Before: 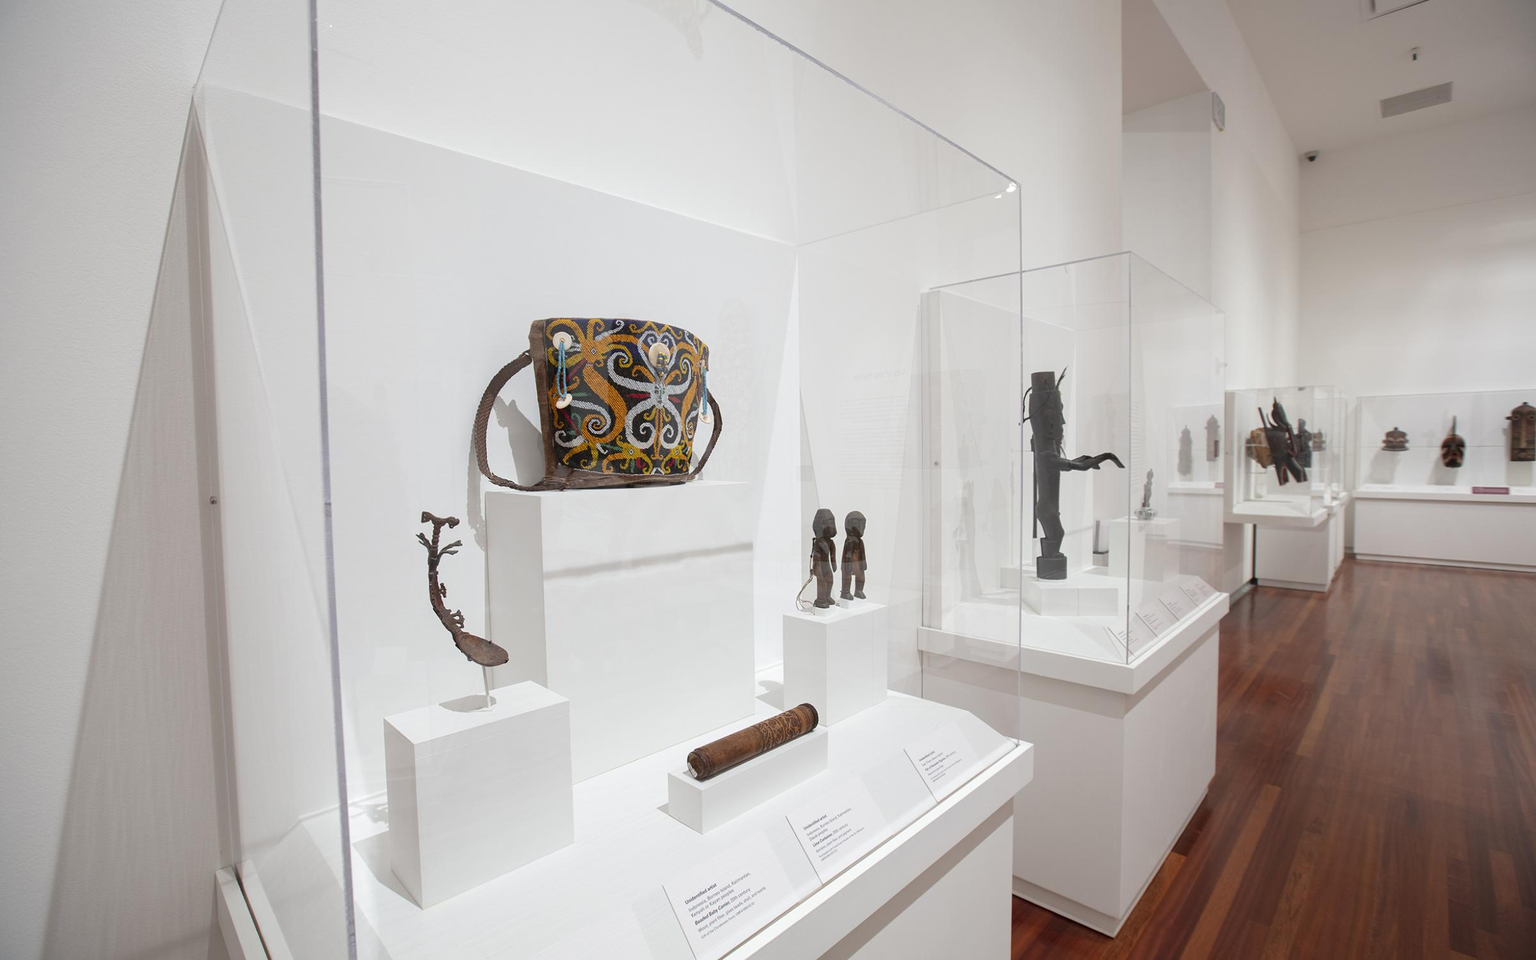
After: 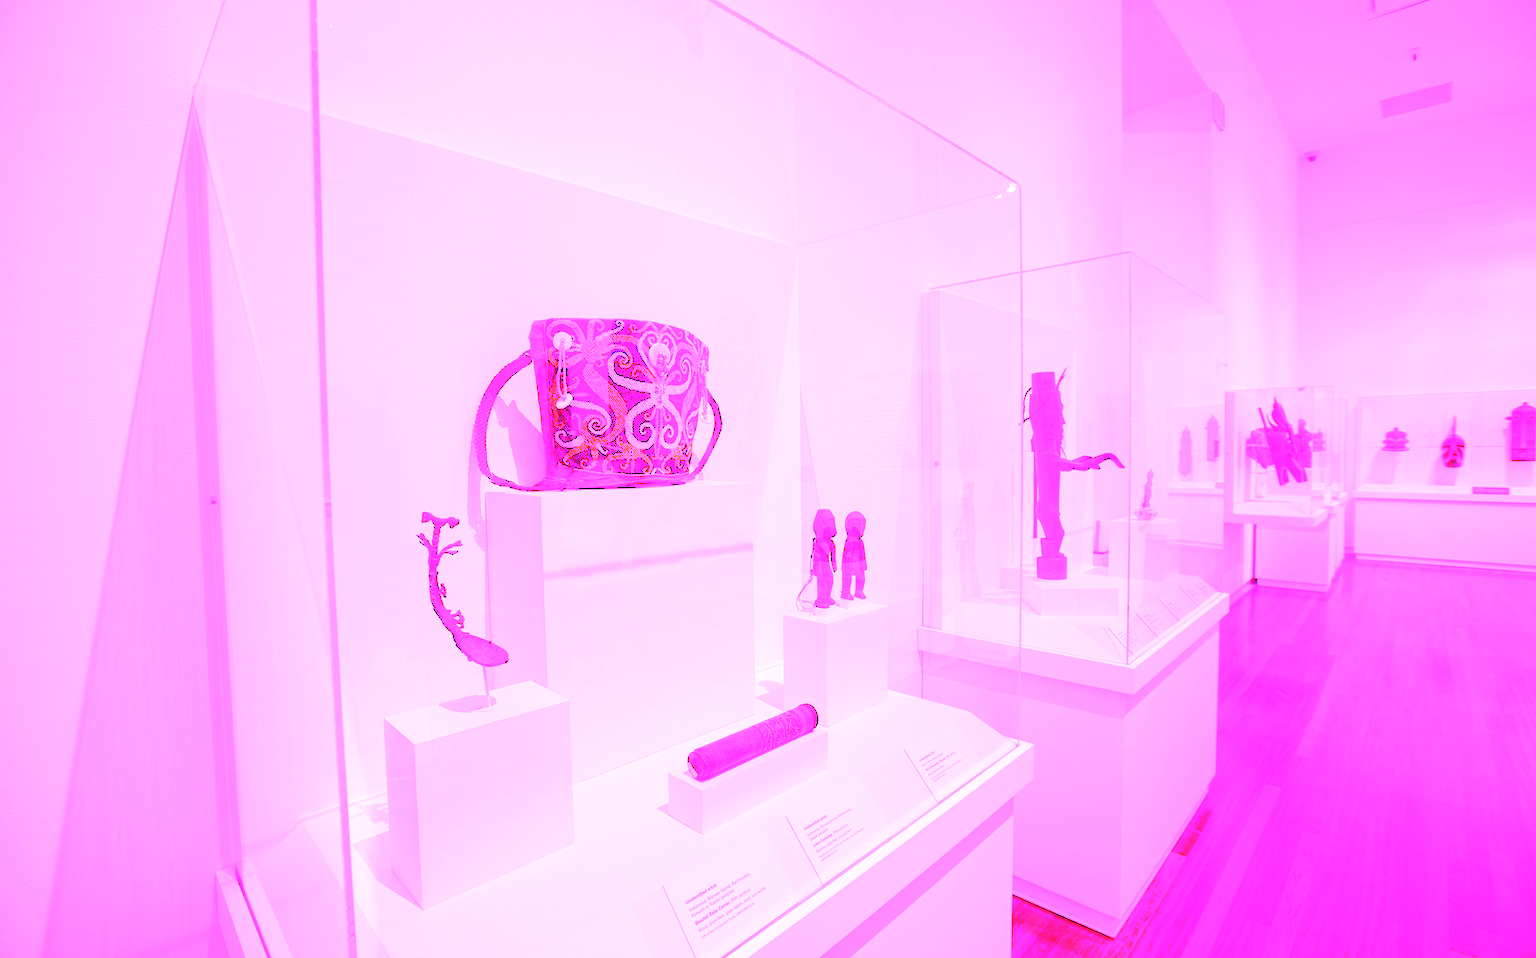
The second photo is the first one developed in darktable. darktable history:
crop: bottom 0.071%
white balance: red 8, blue 8
